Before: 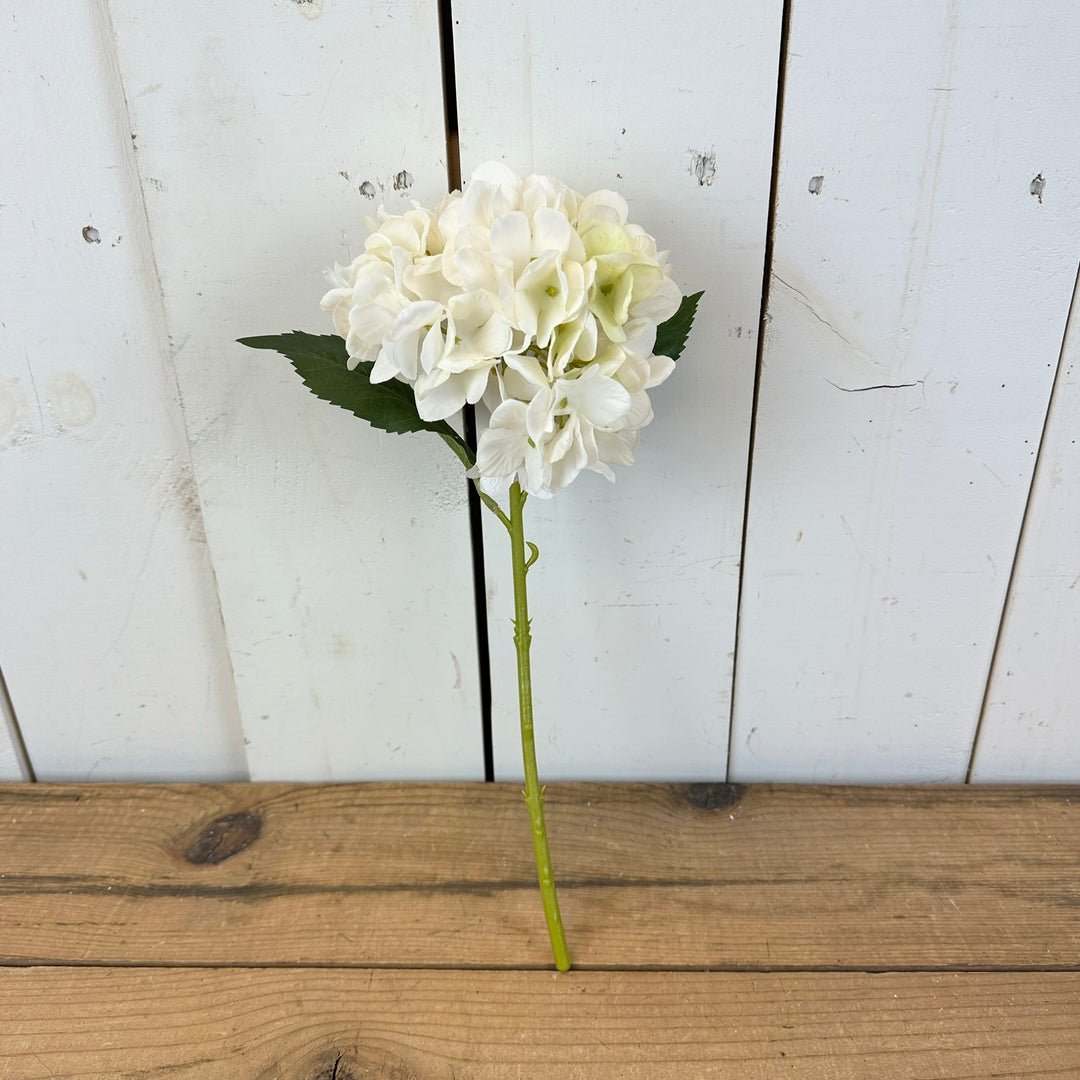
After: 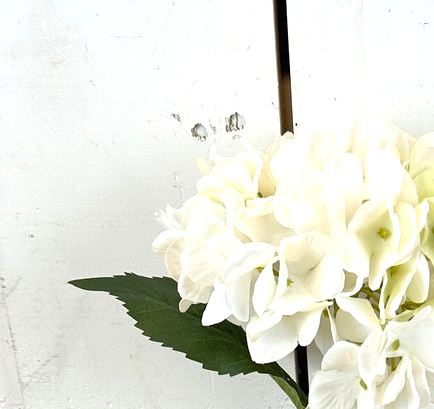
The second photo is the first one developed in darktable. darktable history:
crop: left 15.592%, top 5.425%, right 44.211%, bottom 56.668%
exposure: exposure 0.482 EV, compensate highlight preservation false
